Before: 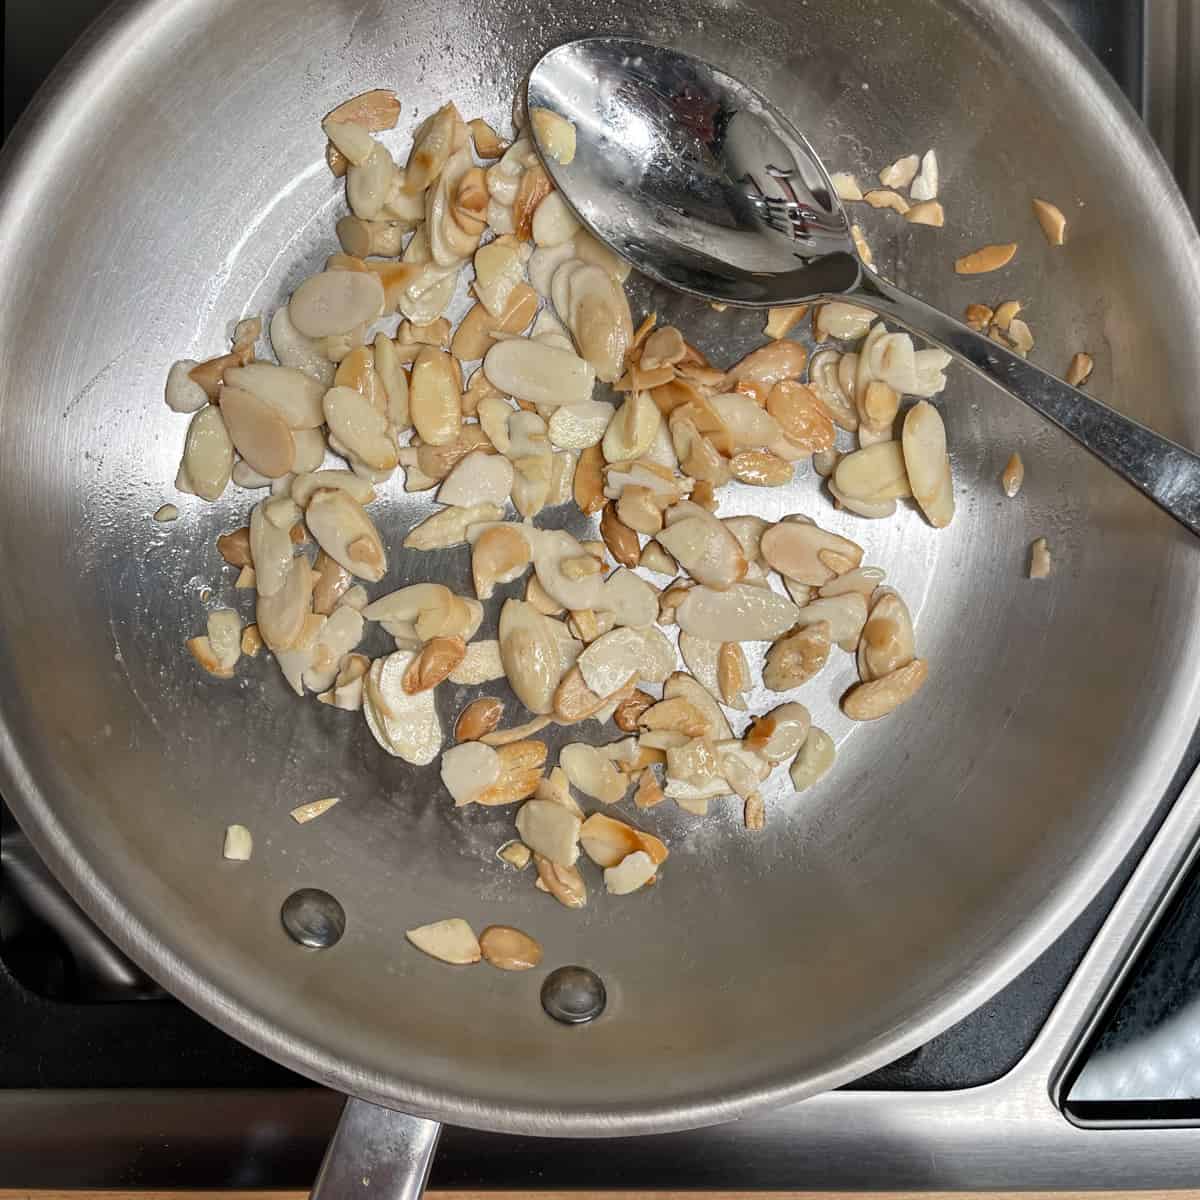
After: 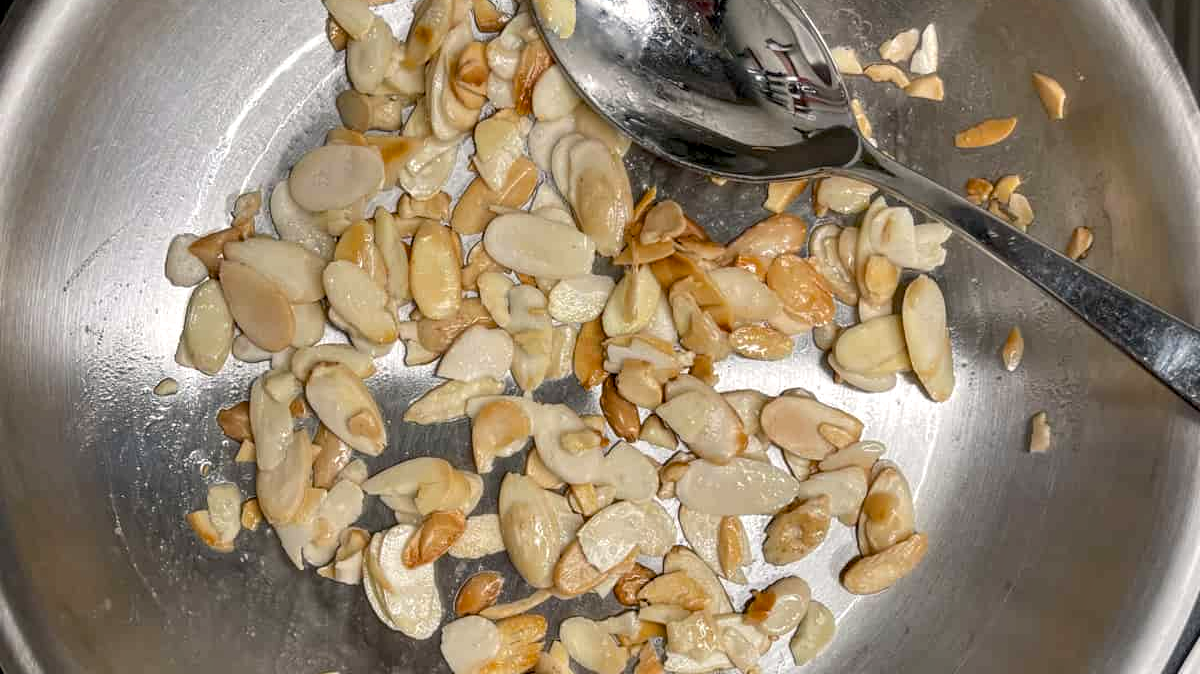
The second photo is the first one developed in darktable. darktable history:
crop and rotate: top 10.556%, bottom 33.267%
color balance rgb: highlights gain › chroma 0.607%, highlights gain › hue 56.93°, global offset › luminance -0.507%, perceptual saturation grading › global saturation 30.149%, global vibrance -23.598%
local contrast: on, module defaults
